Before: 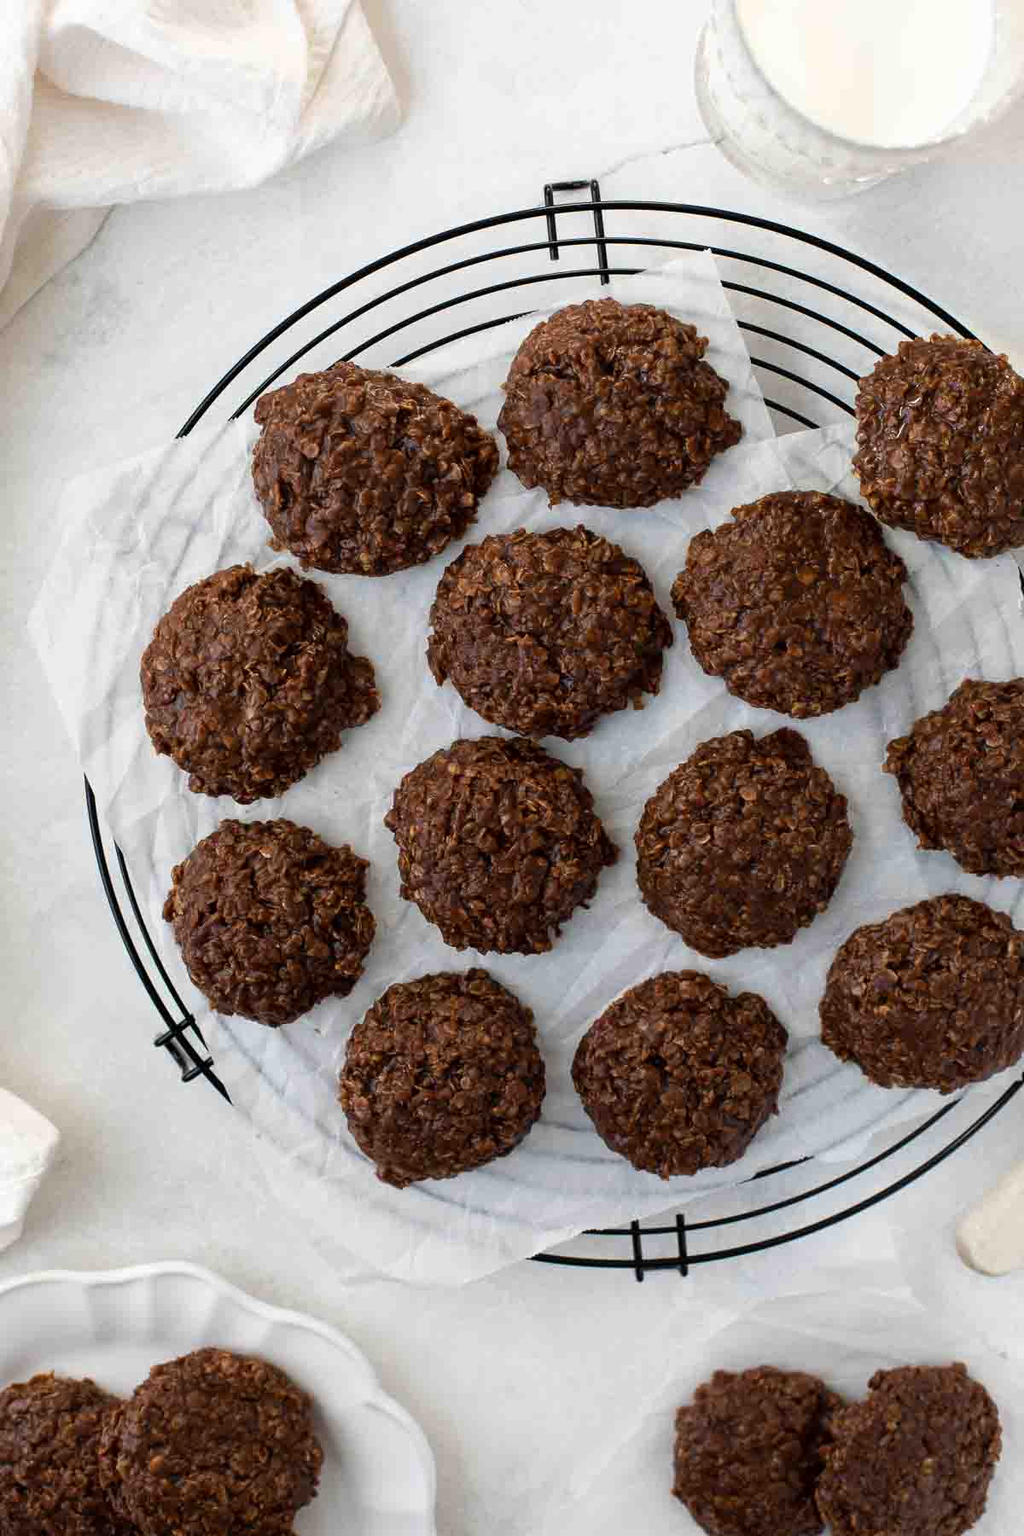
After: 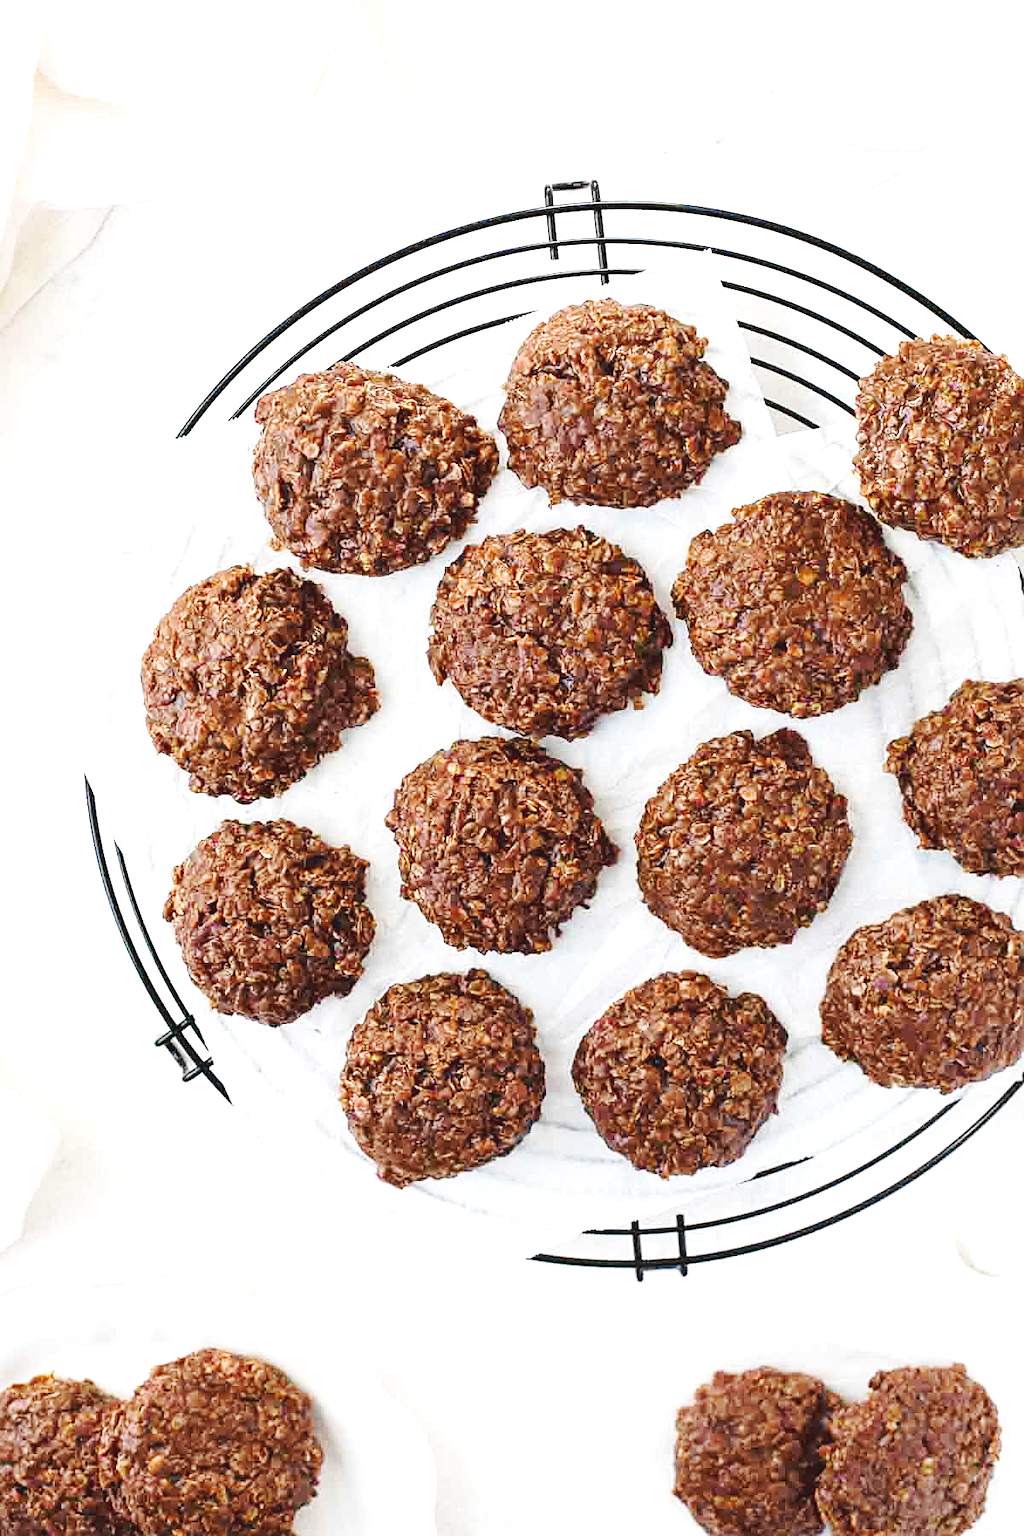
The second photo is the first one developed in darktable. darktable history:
tone equalizer: on, module defaults
exposure: black level correction 0, exposure 1.001 EV, compensate highlight preservation false
sharpen: on, module defaults
base curve: curves: ch0 [(0, 0.007) (0.028, 0.063) (0.121, 0.311) (0.46, 0.743) (0.859, 0.957) (1, 1)], preserve colors none
